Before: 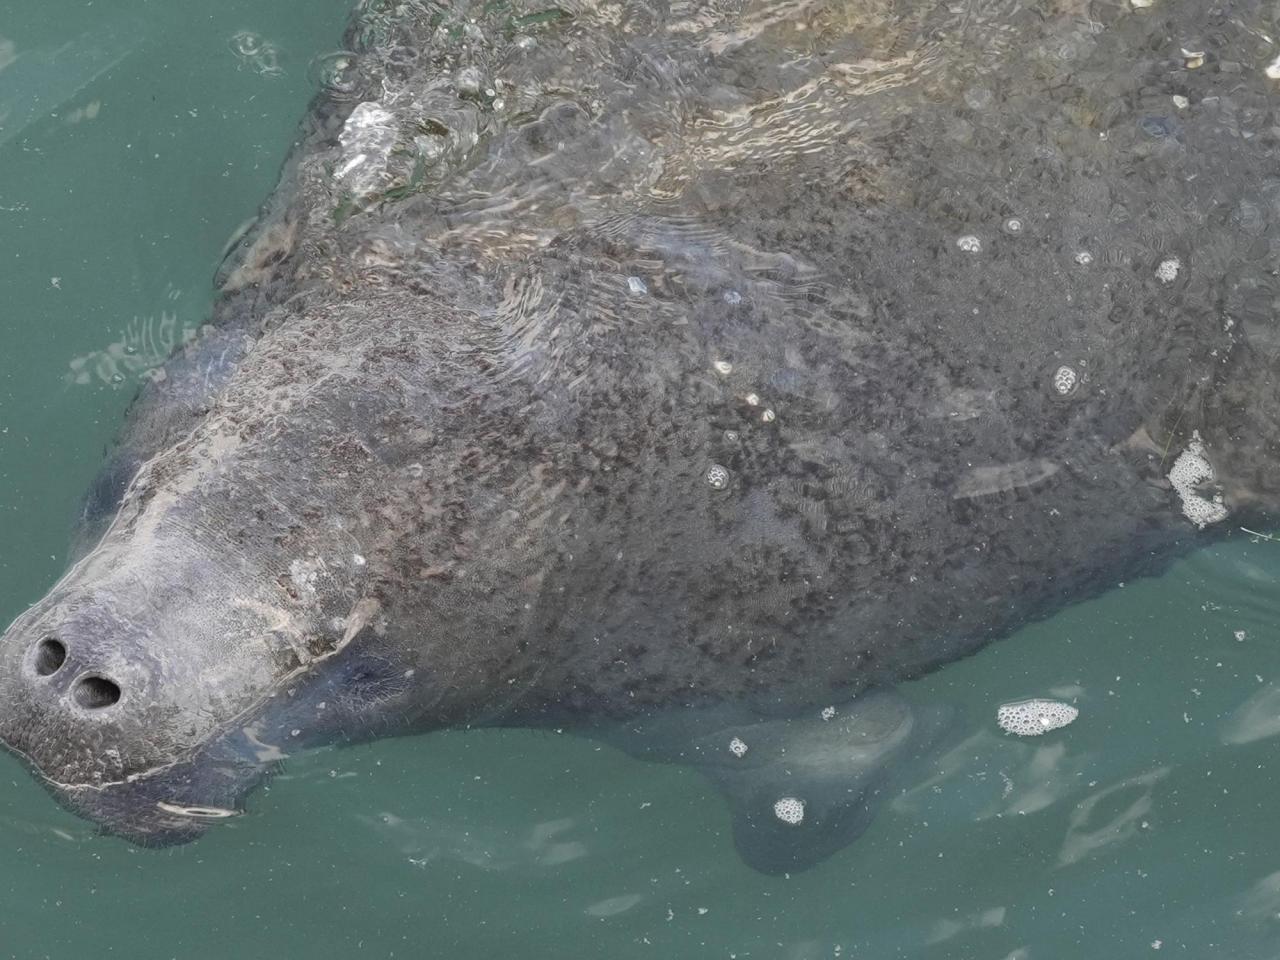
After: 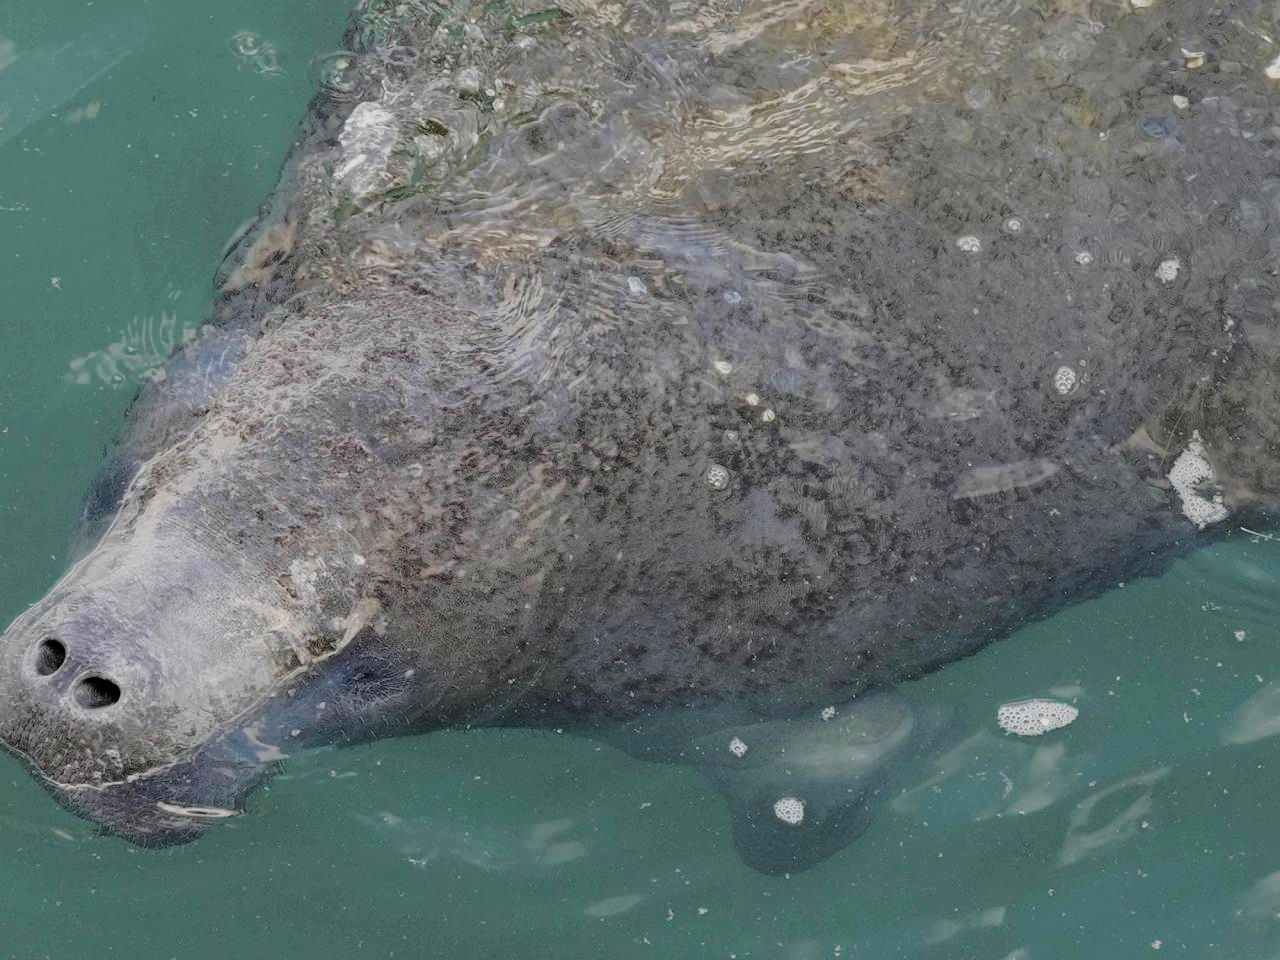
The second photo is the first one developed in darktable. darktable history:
filmic rgb: black relative exposure -5 EV, hardness 2.88, contrast 1.1, highlights saturation mix -20%
color balance rgb: perceptual saturation grading › global saturation 20%, global vibrance 20%
